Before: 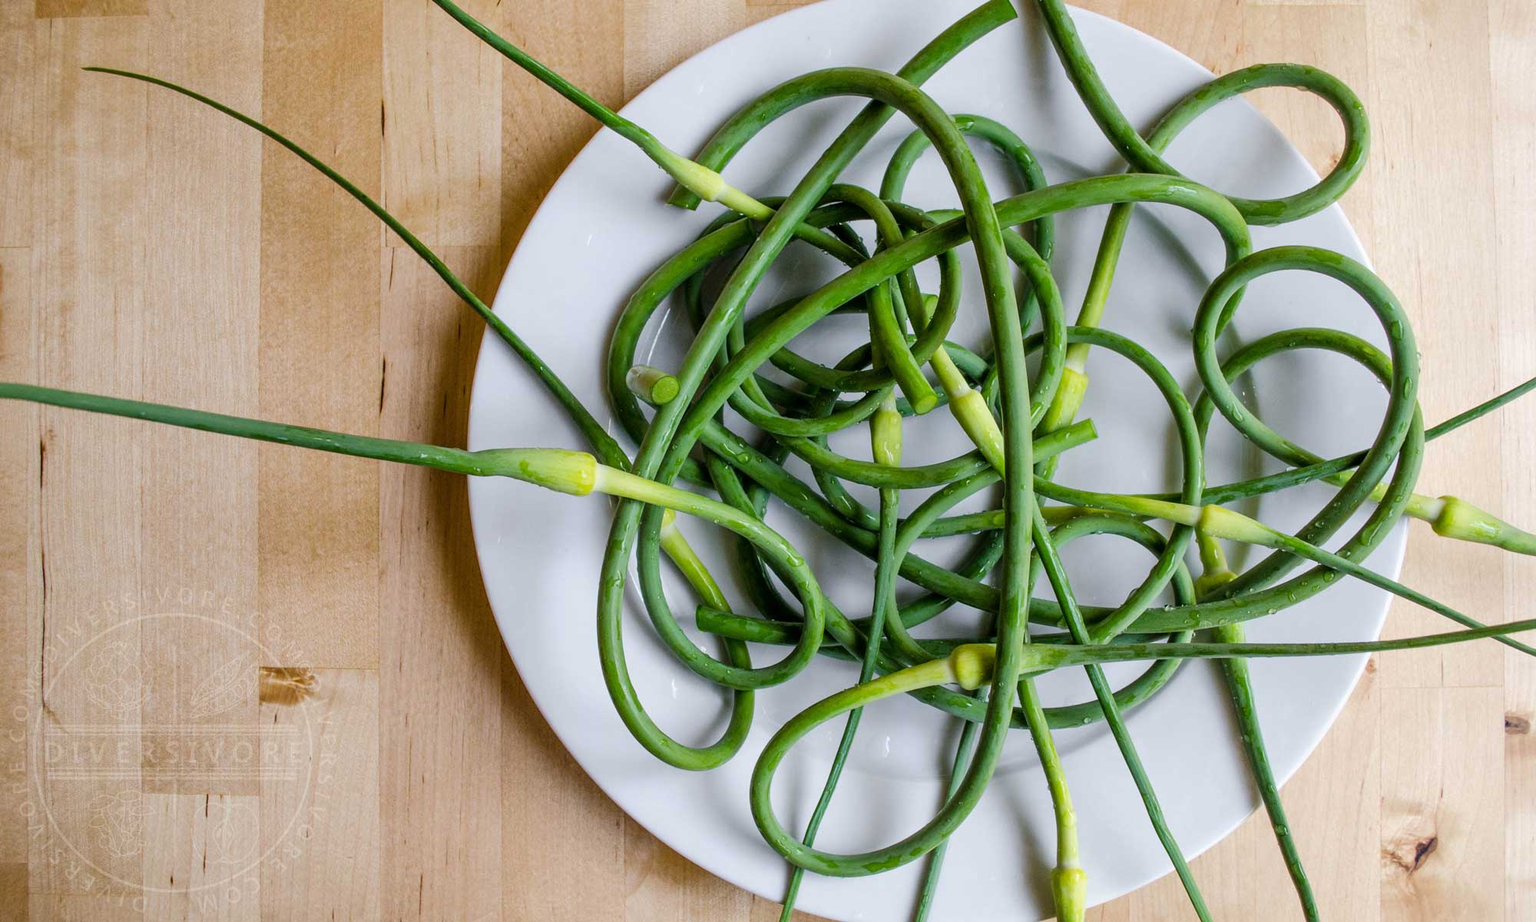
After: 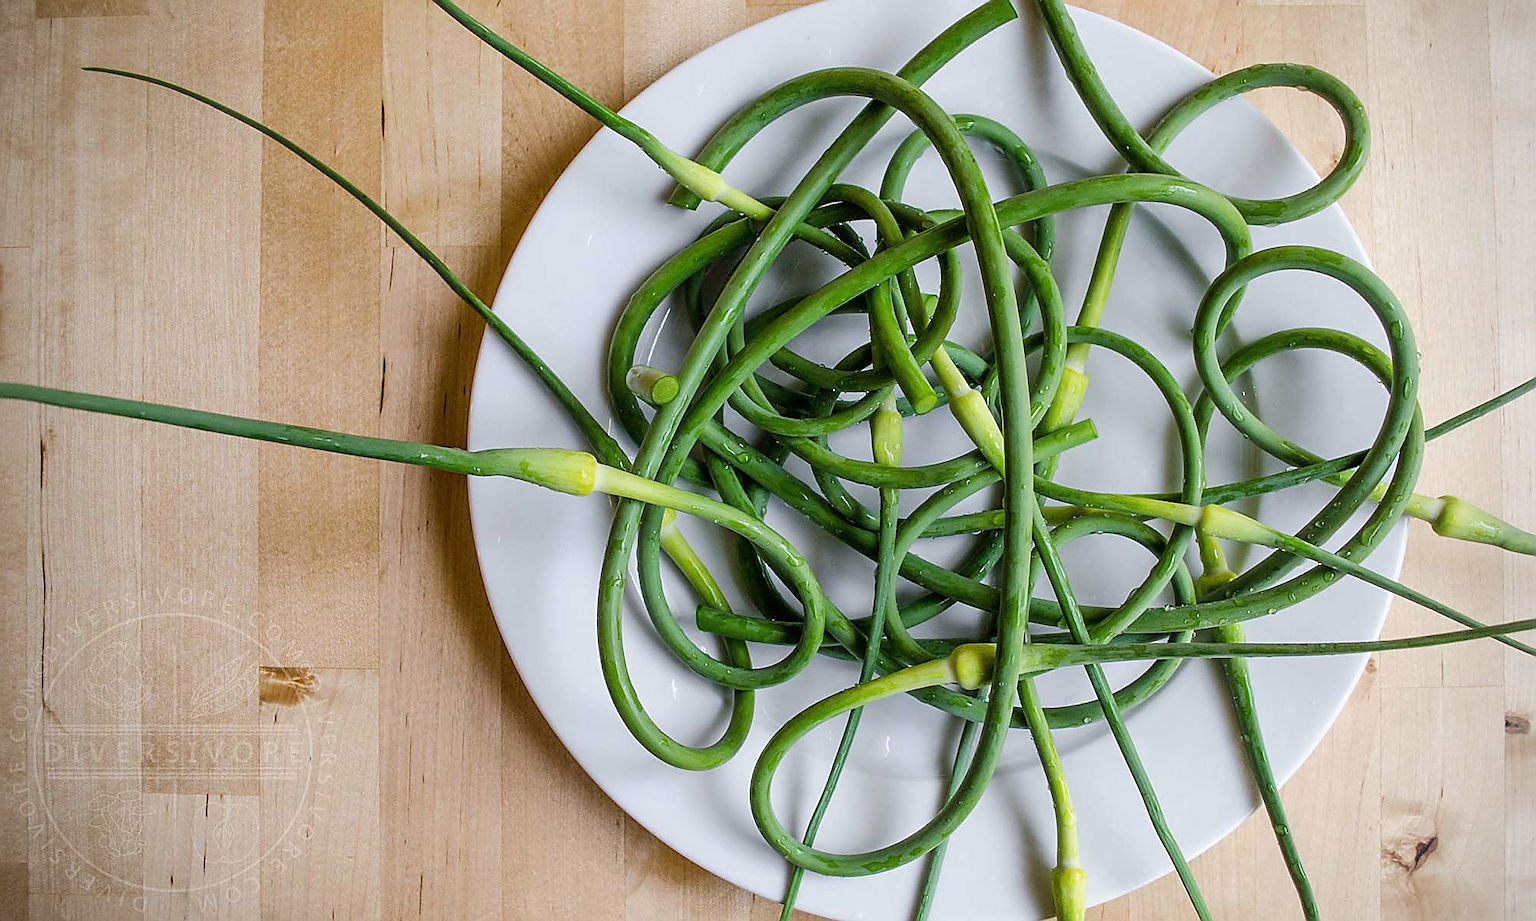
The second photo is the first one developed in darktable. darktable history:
haze removal: strength -0.05
vignetting: fall-off radius 60.92%
sharpen: radius 1.4, amount 1.25, threshold 0.7
